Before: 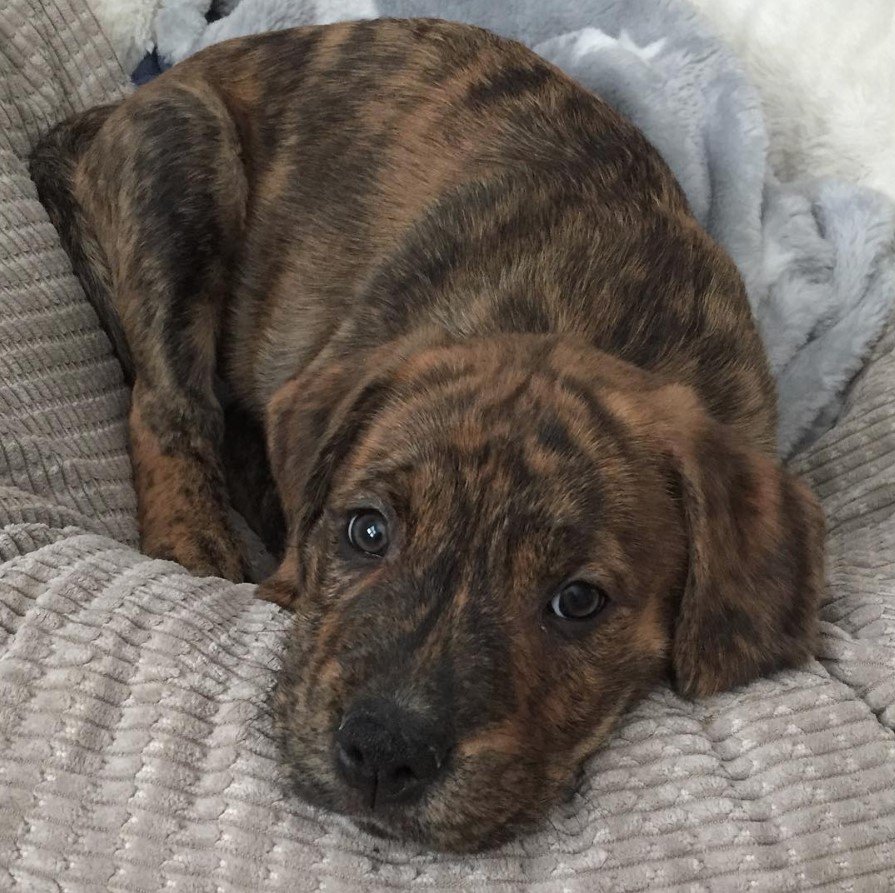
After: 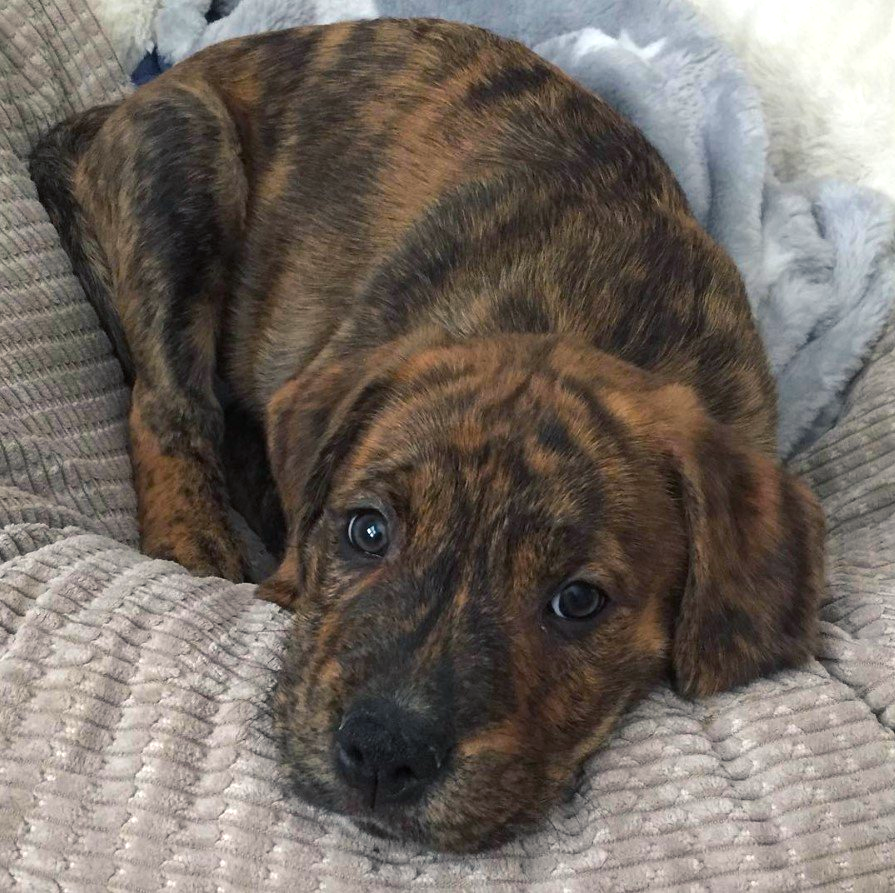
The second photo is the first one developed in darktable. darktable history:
color balance rgb: shadows lift › chroma 4.185%, shadows lift › hue 252.01°, linear chroma grading › global chroma 0.447%, perceptual saturation grading › global saturation 30.666%, perceptual brilliance grading › highlights 8.146%, perceptual brilliance grading › mid-tones 3.416%, perceptual brilliance grading › shadows 1.75%, global vibrance 14.45%
